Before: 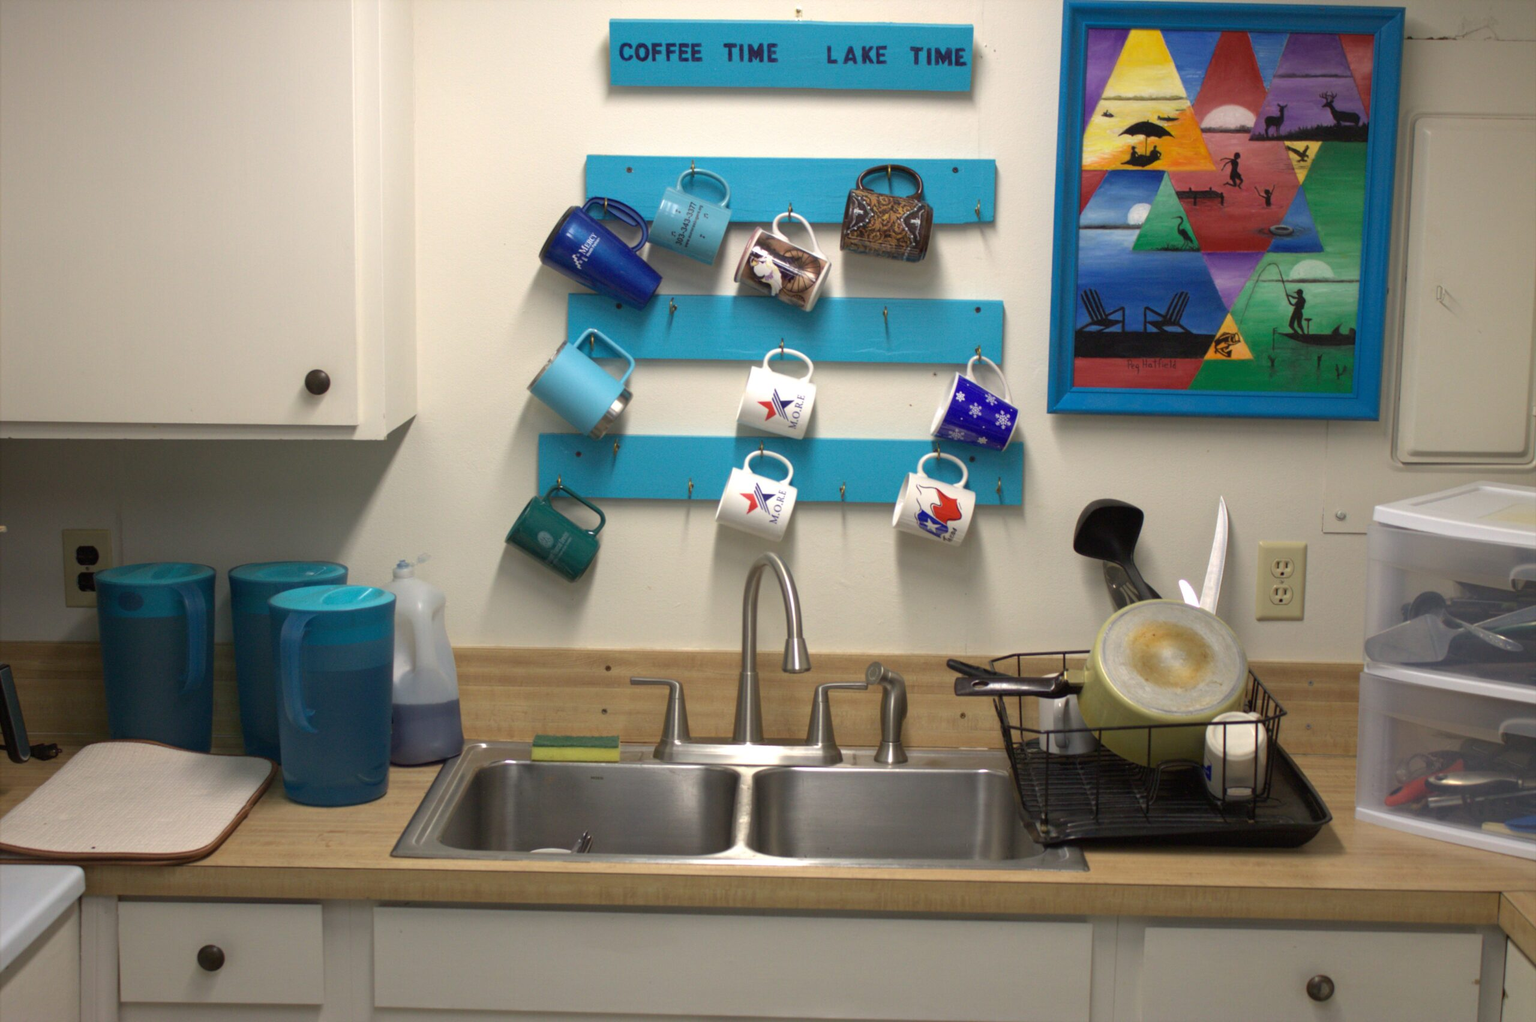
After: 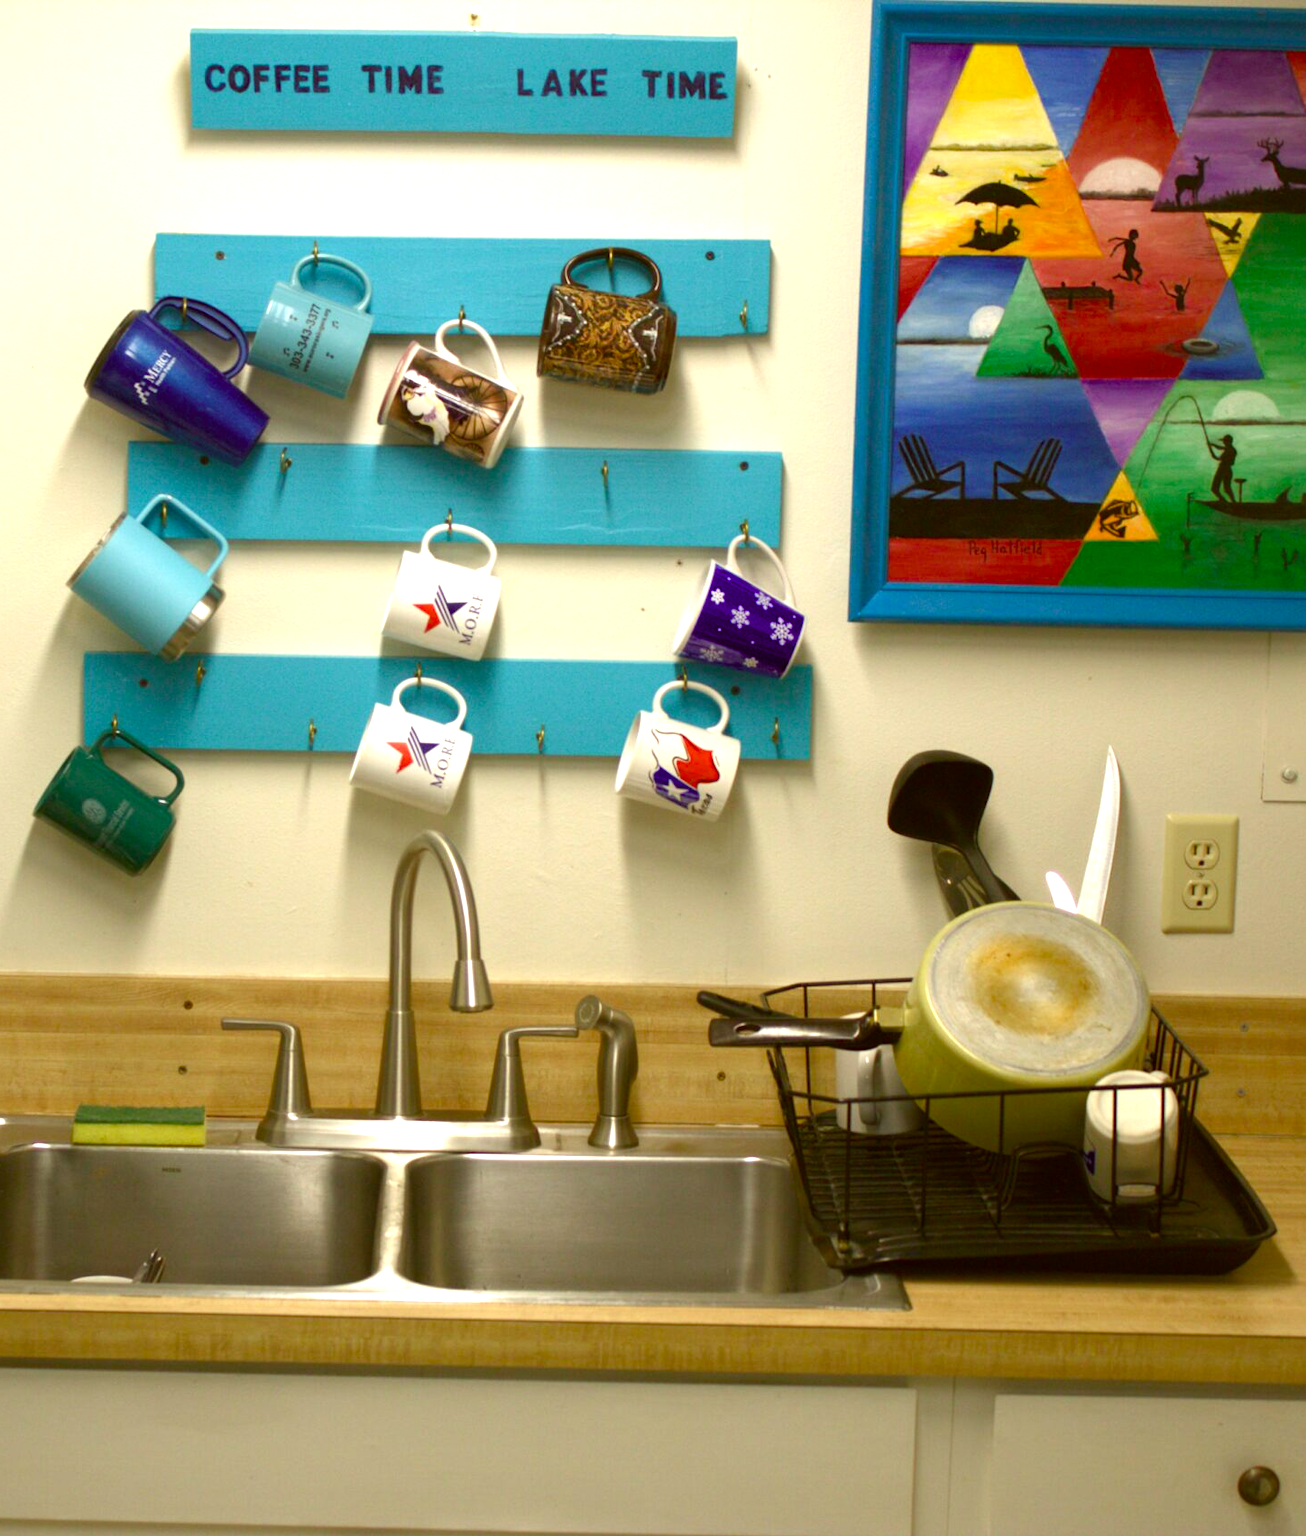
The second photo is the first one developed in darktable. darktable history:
color correction: highlights a* -1.28, highlights b* 10.54, shadows a* 0.723, shadows b* 19.79
exposure: exposure 0.216 EV, compensate exposure bias true, compensate highlight preservation false
tone equalizer: -8 EV -0.442 EV, -7 EV -0.367 EV, -6 EV -0.371 EV, -5 EV -0.259 EV, -3 EV 0.218 EV, -2 EV 0.361 EV, -1 EV 0.376 EV, +0 EV 0.414 EV, edges refinement/feathering 500, mask exposure compensation -1.57 EV, preserve details guided filter
crop: left 31.459%, top 0.014%, right 11.907%
color balance rgb: perceptual saturation grading › global saturation 20%, perceptual saturation grading › highlights -25.109%, perceptual saturation grading › shadows 49.307%, global vibrance 14.481%
